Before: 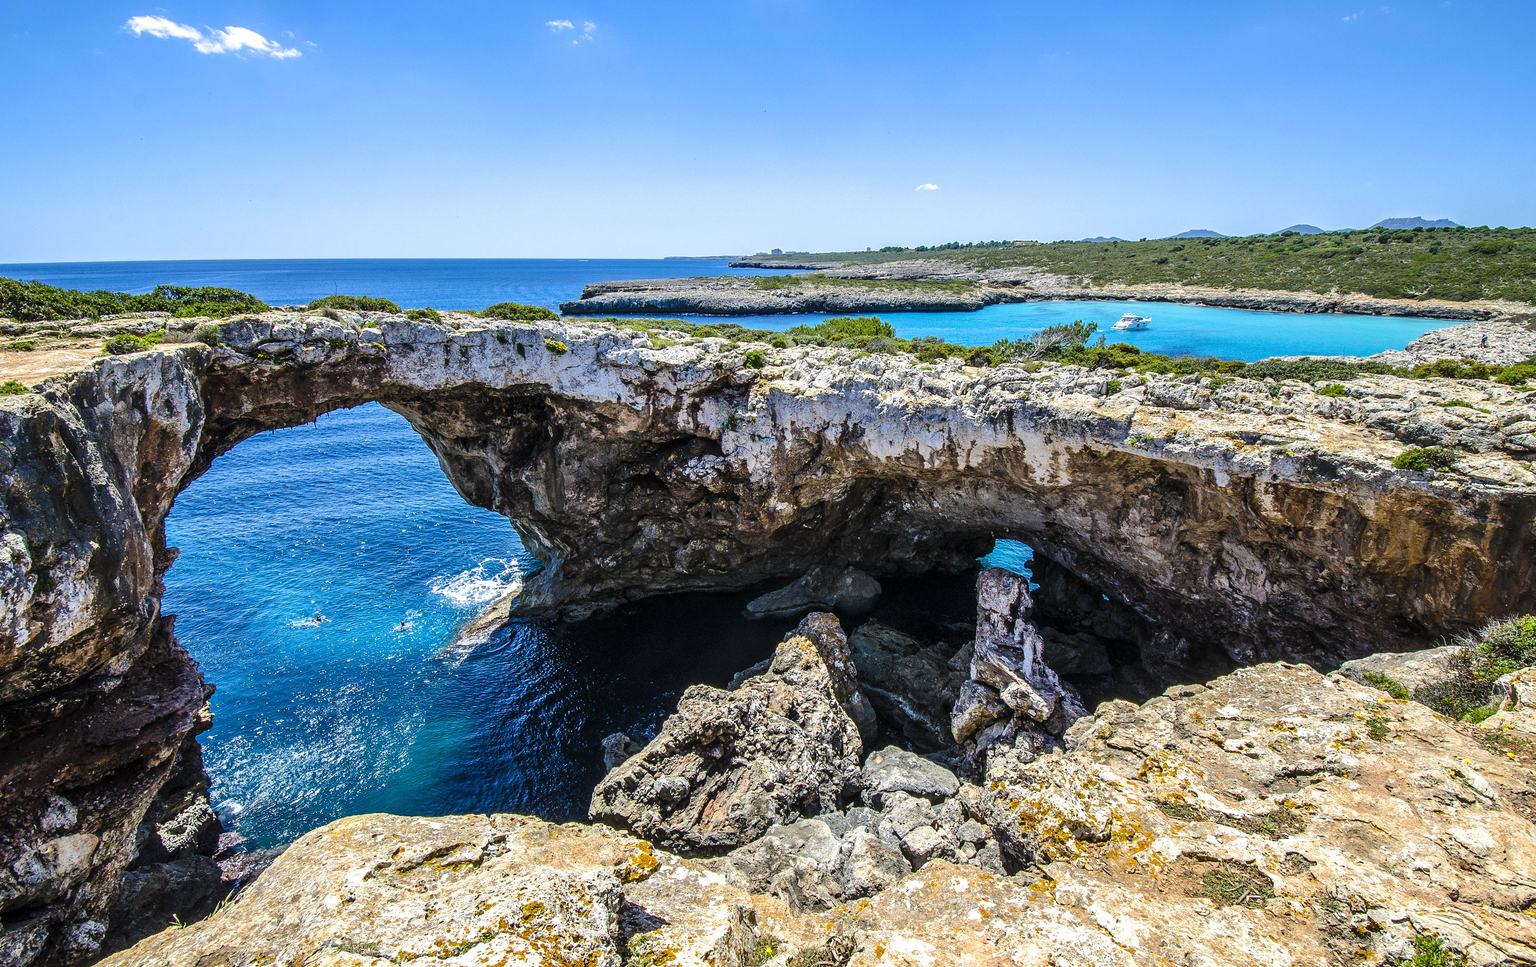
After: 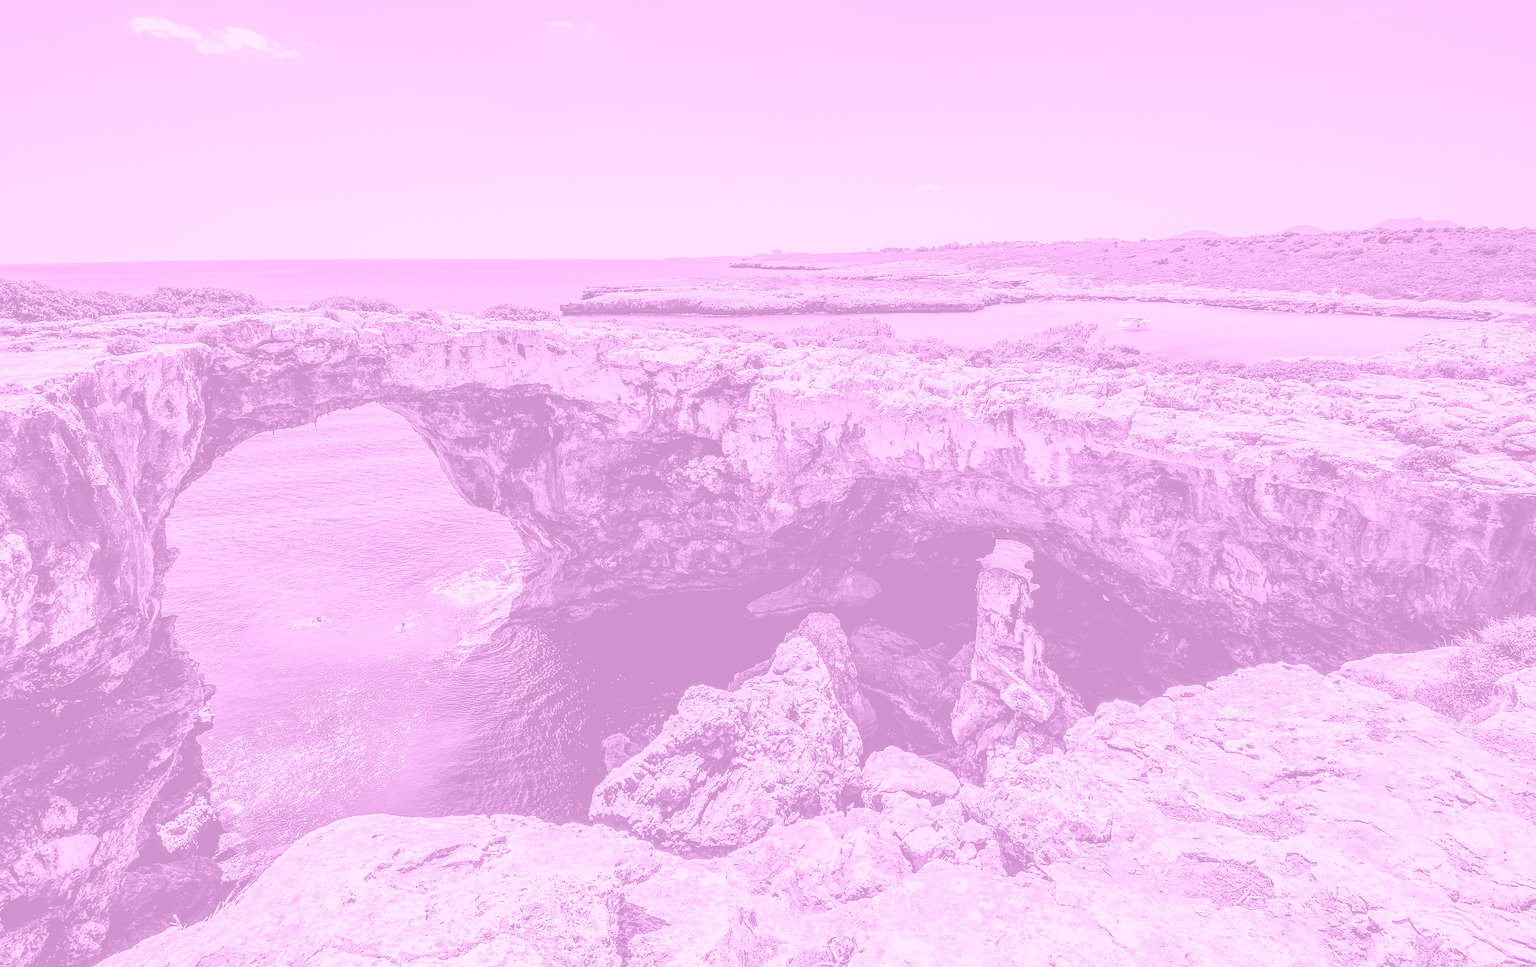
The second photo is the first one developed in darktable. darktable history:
colorize: hue 331.2°, saturation 75%, source mix 30.28%, lightness 70.52%, version 1
rgb levels: levels [[0.013, 0.434, 0.89], [0, 0.5, 1], [0, 0.5, 1]]
sharpen: on, module defaults
